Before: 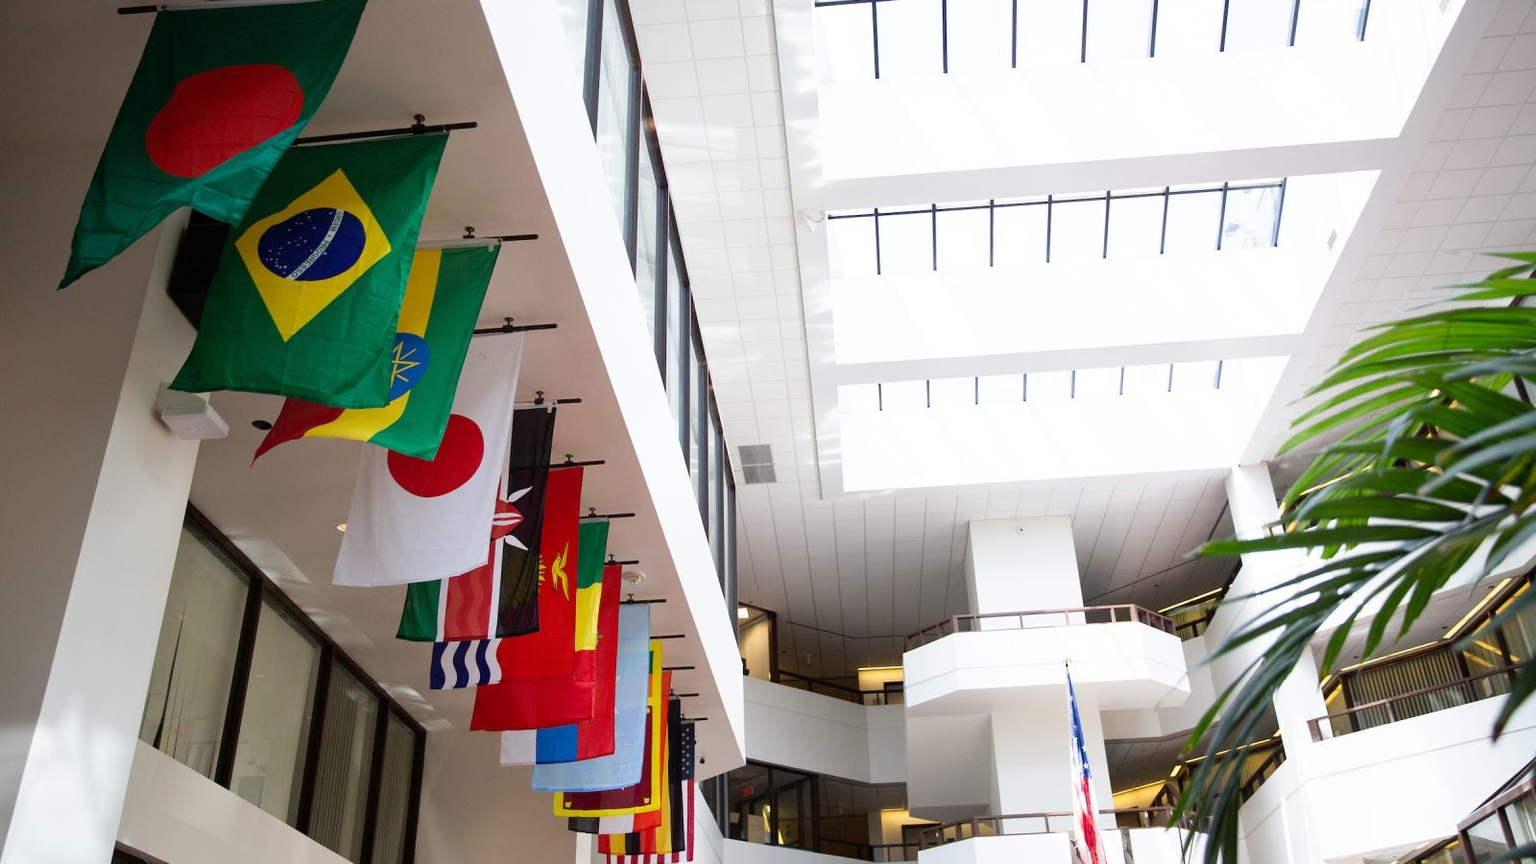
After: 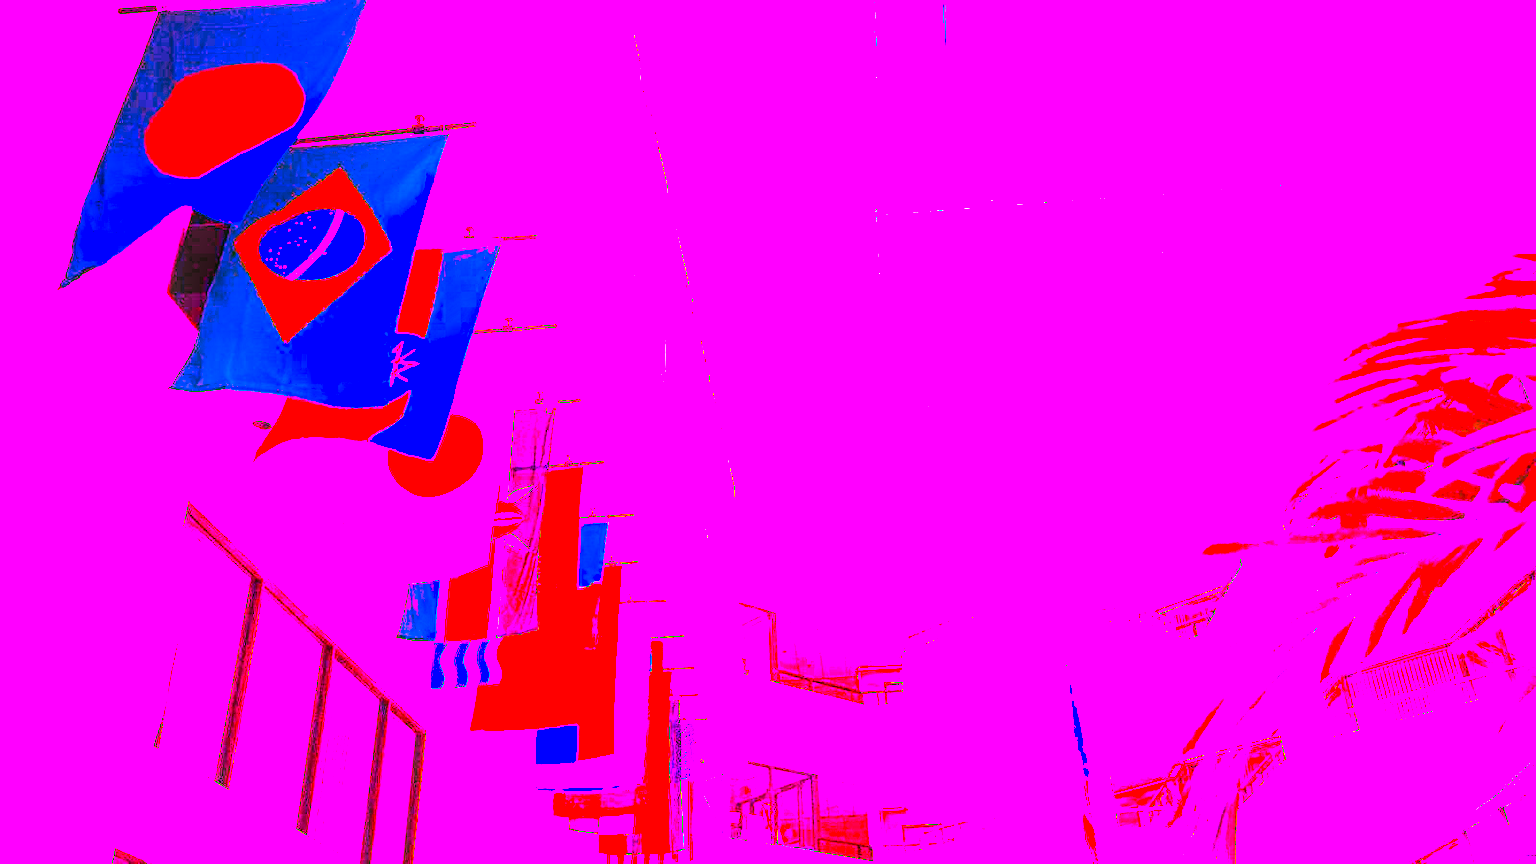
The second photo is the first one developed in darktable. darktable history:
contrast brightness saturation: contrast 0.2, brightness 0.2, saturation 0.8
local contrast: highlights 79%, shadows 56%, detail 175%, midtone range 0.428
white balance: red 8, blue 8
